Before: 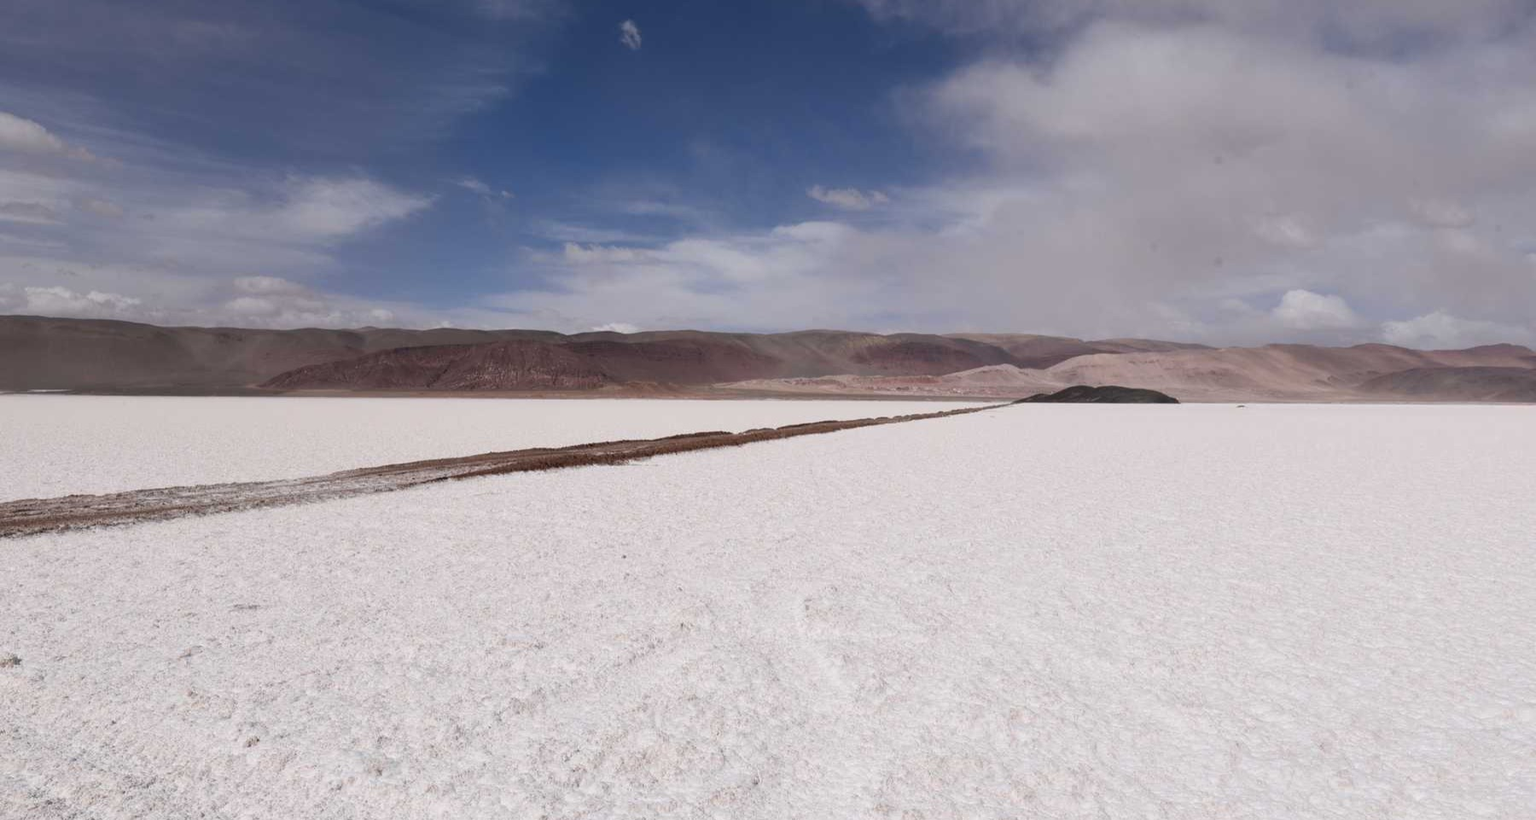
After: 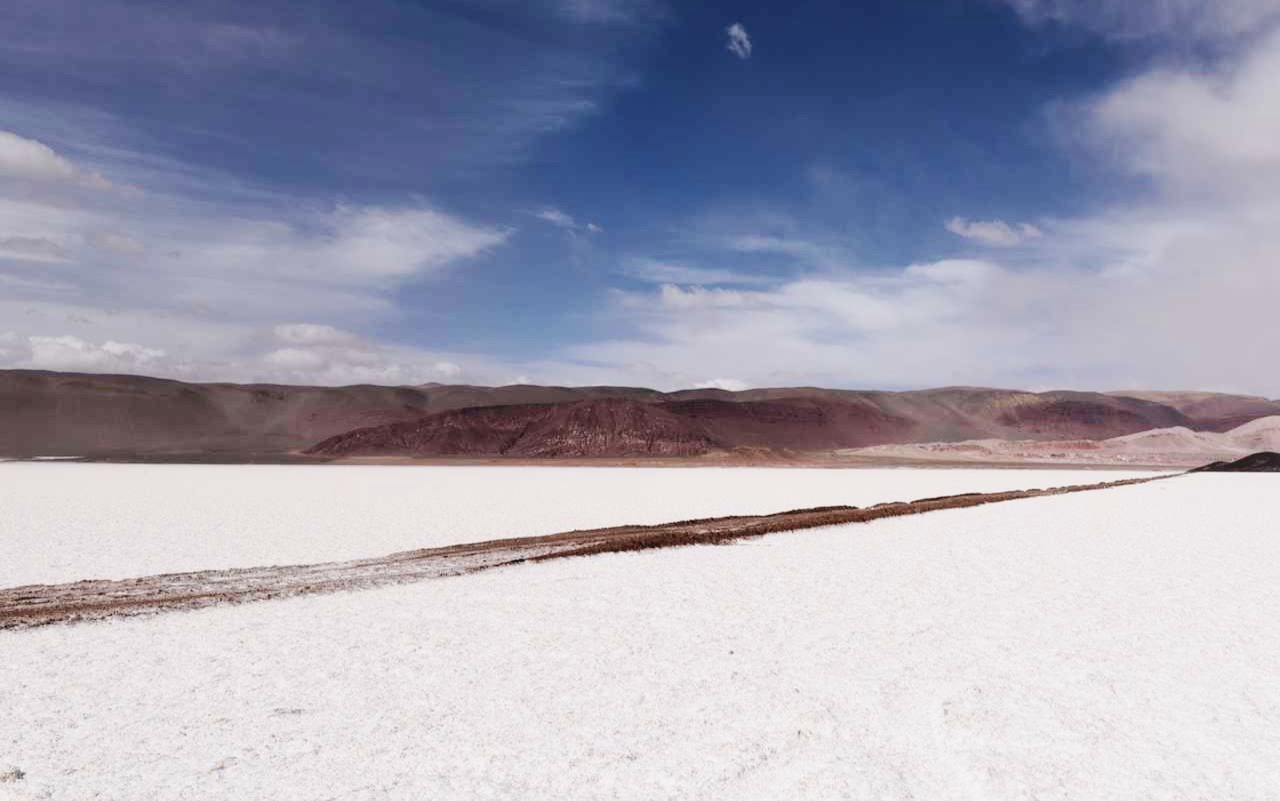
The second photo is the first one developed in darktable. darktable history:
contrast brightness saturation: contrast 0.06, brightness -0.01, saturation -0.23
base curve: curves: ch0 [(0, 0) (0.036, 0.025) (0.121, 0.166) (0.206, 0.329) (0.605, 0.79) (1, 1)], preserve colors none
crop: right 28.885%, bottom 16.626%
velvia: strength 27%
